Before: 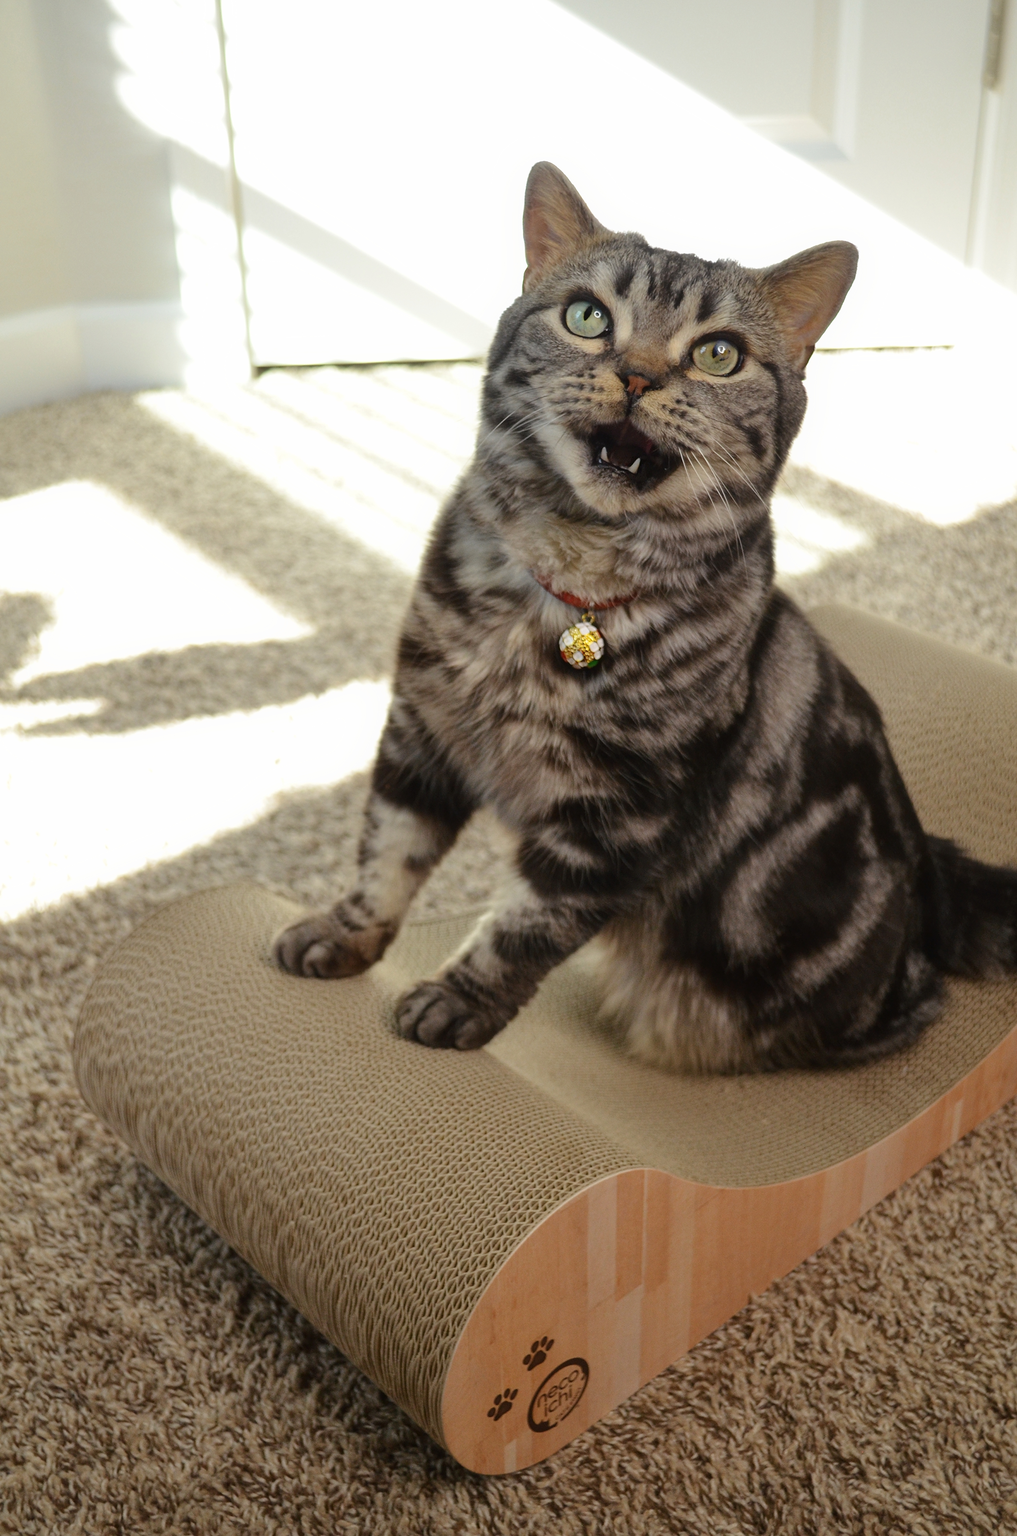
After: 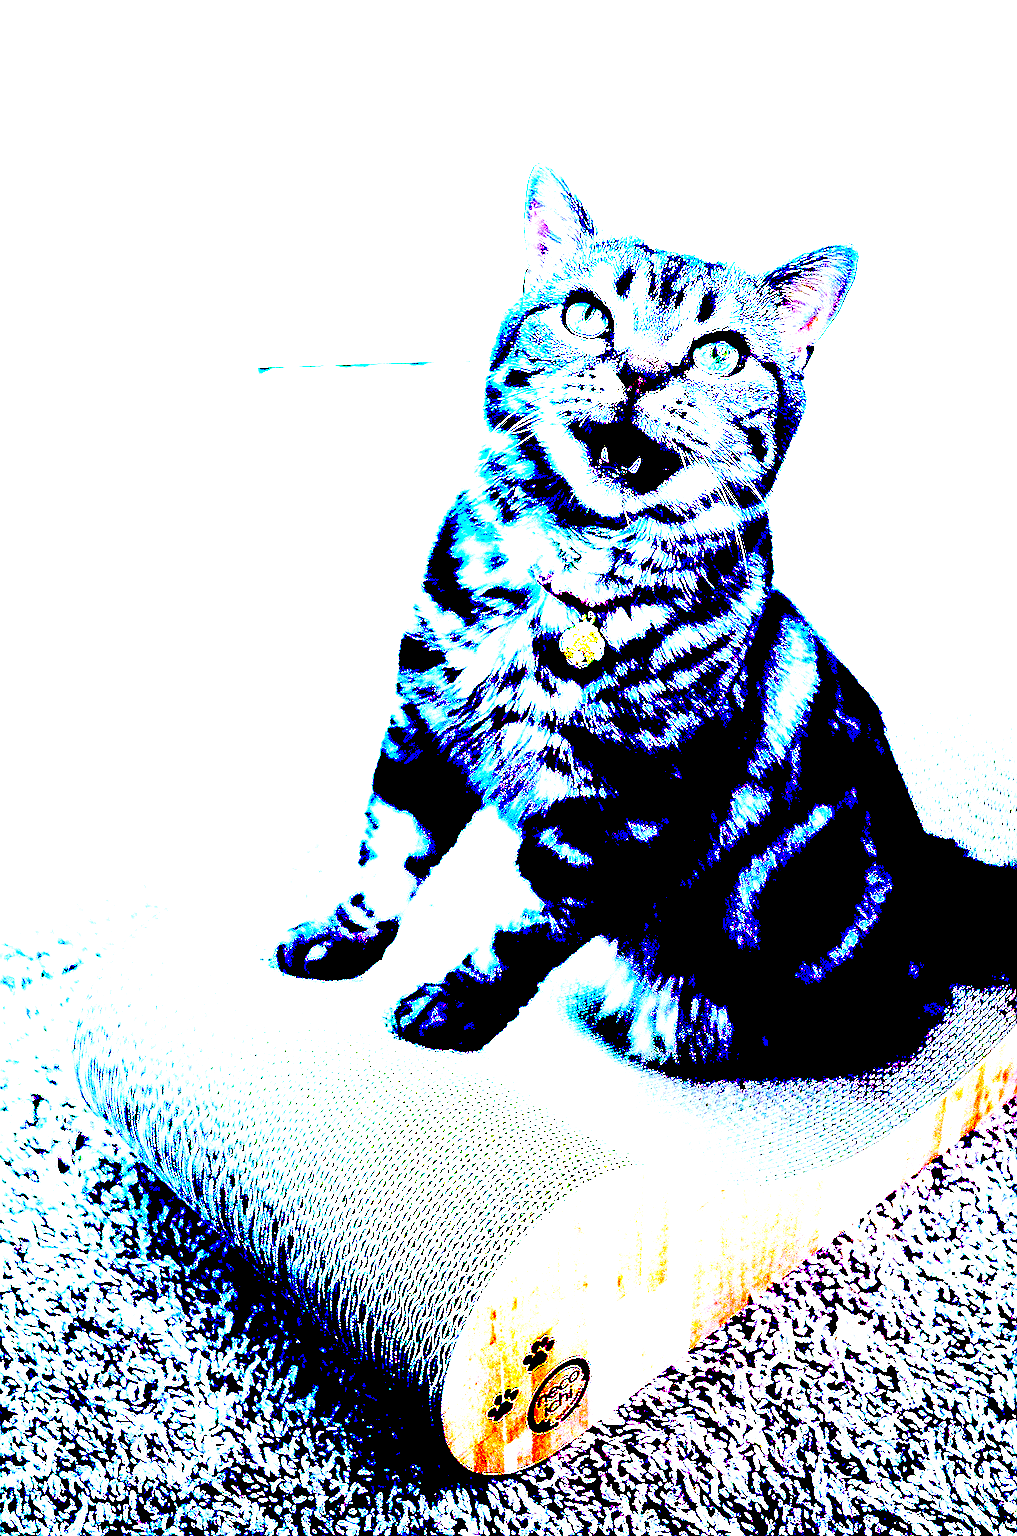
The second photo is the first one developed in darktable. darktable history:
exposure: black level correction 0.1, exposure 3 EV, compensate highlight preservation false
white balance: red 0.766, blue 1.537
sharpen: on, module defaults
